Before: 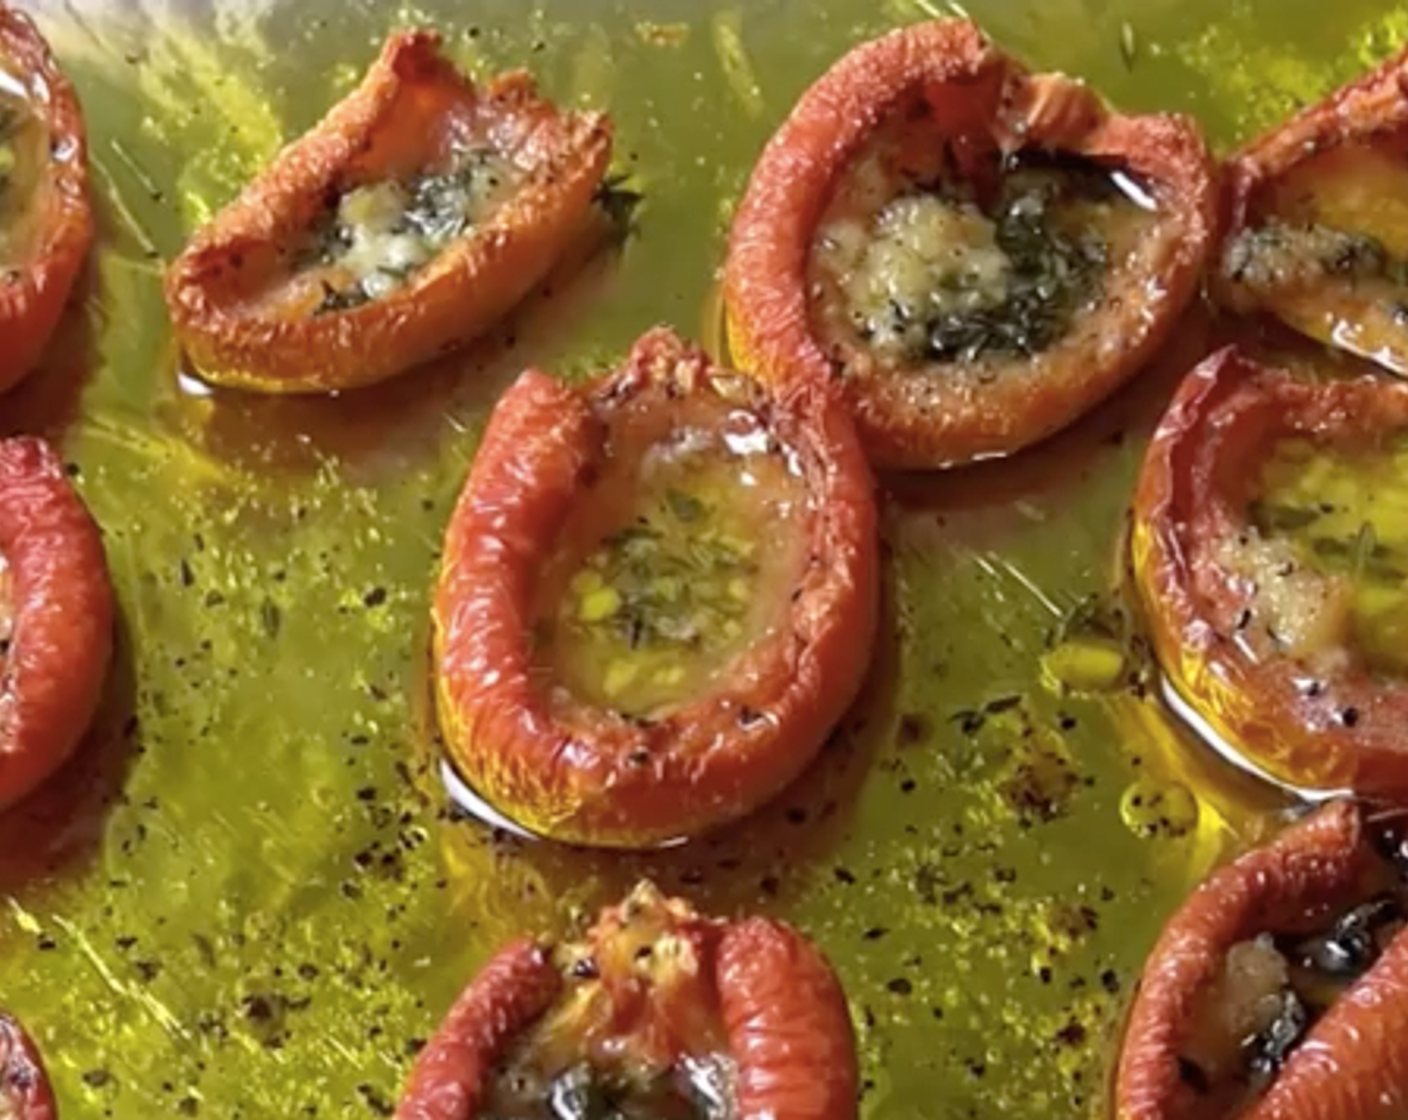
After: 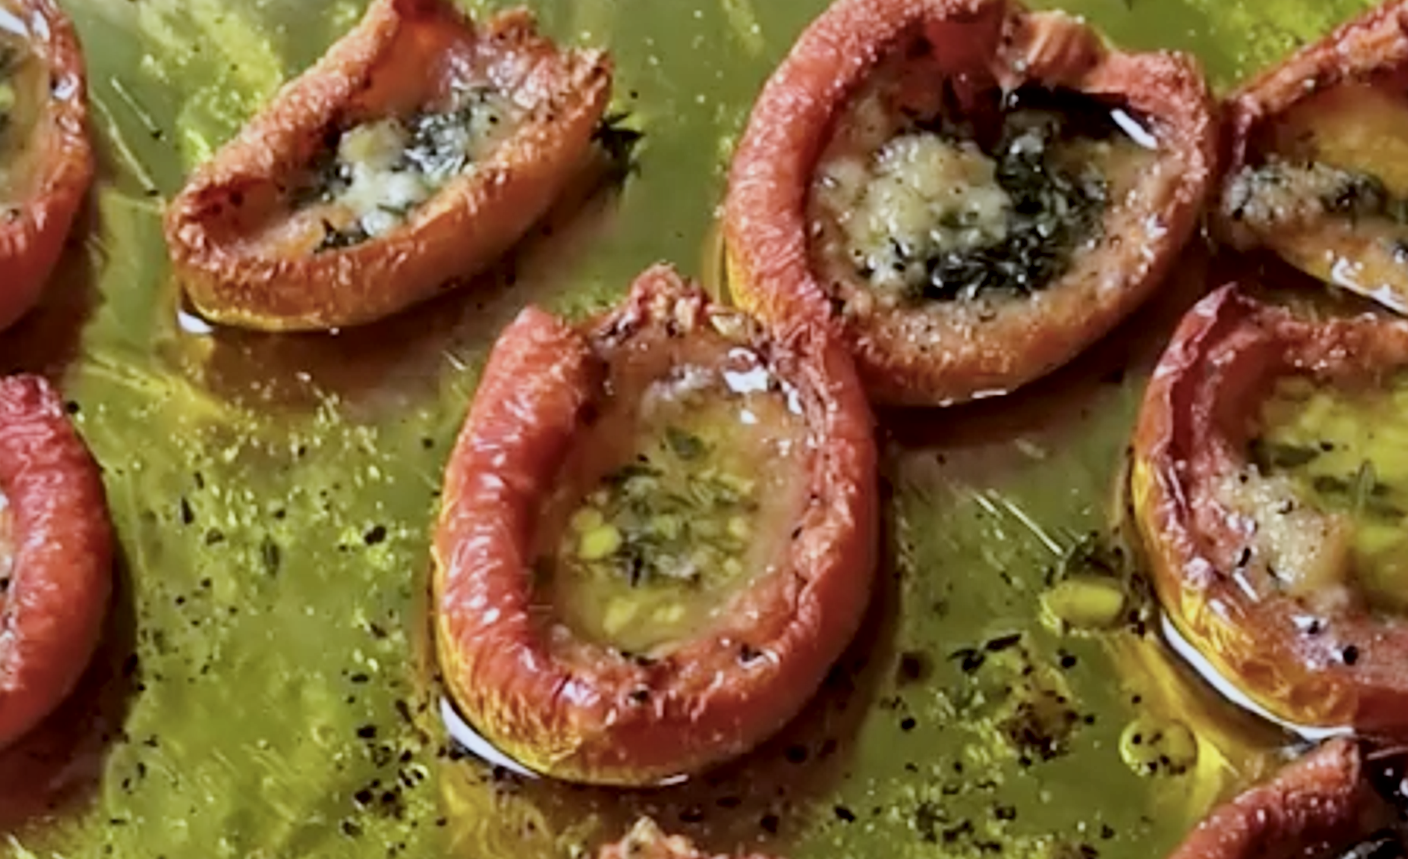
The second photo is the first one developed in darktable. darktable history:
local contrast: mode bilateral grid, contrast 49, coarseness 50, detail 150%, midtone range 0.2
sharpen: amount 0.215
crop: top 5.577%, bottom 17.67%
filmic rgb: black relative exposure -7.65 EV, white relative exposure 4.56 EV, hardness 3.61, iterations of high-quality reconstruction 0
color calibration: x 0.37, y 0.382, temperature 4316.88 K
